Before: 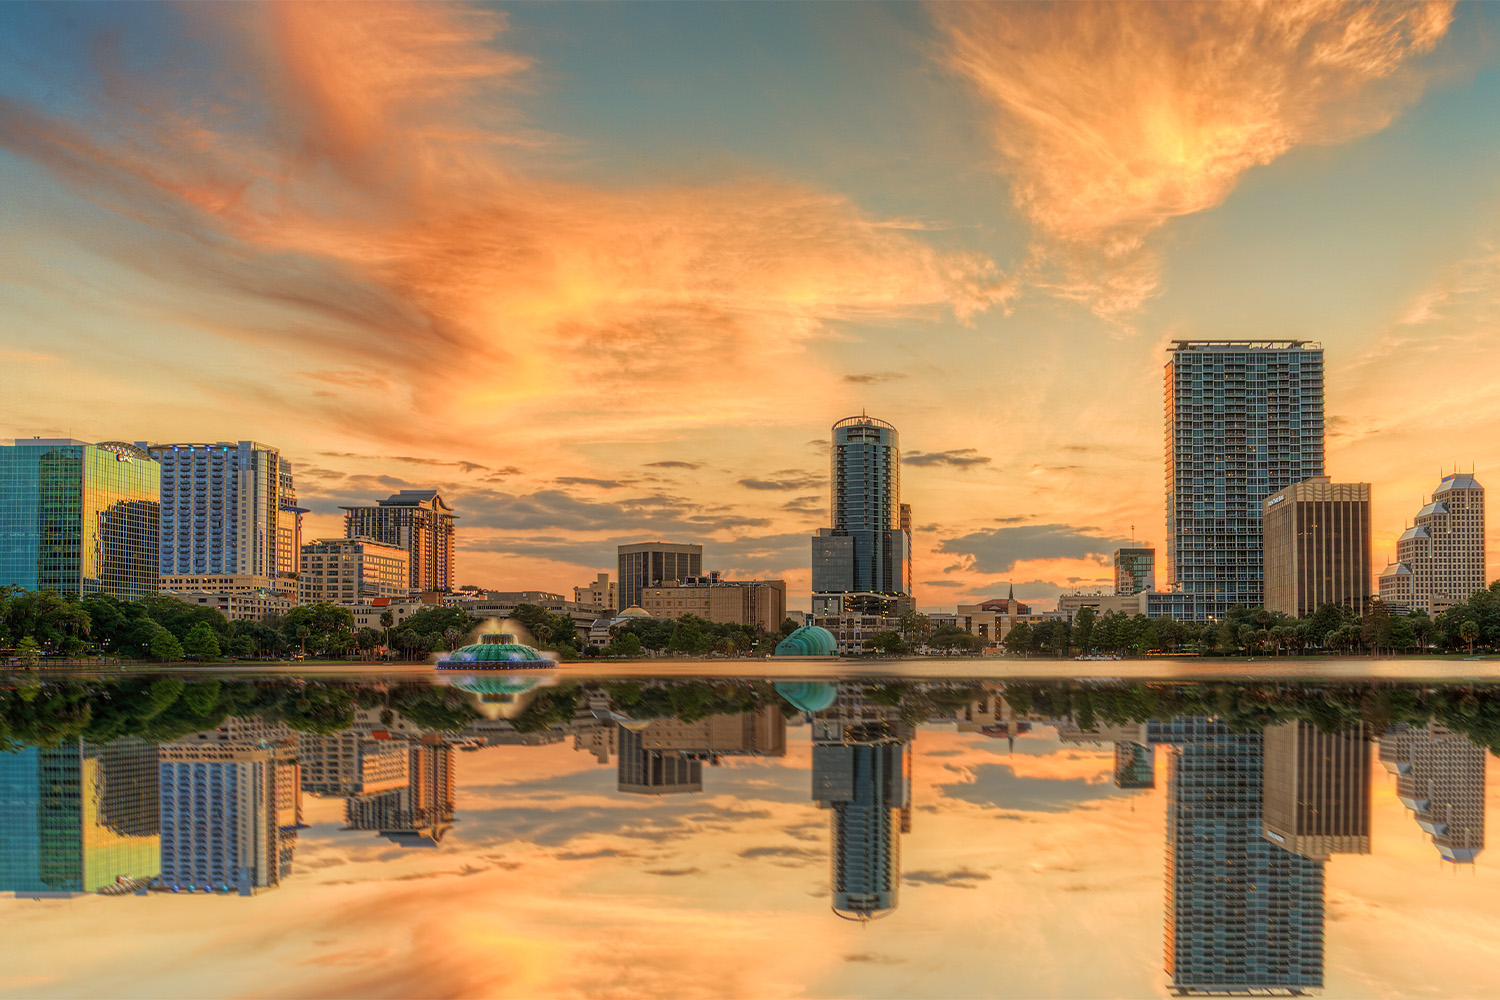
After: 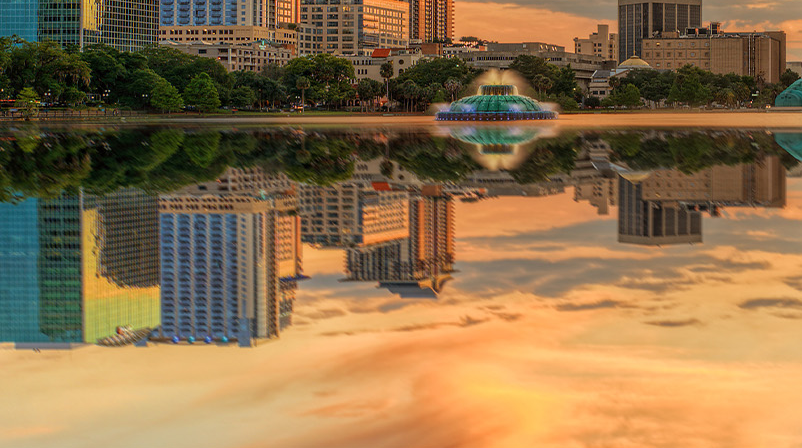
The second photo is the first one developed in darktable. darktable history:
crop and rotate: top 54.937%, right 46.475%, bottom 0.173%
